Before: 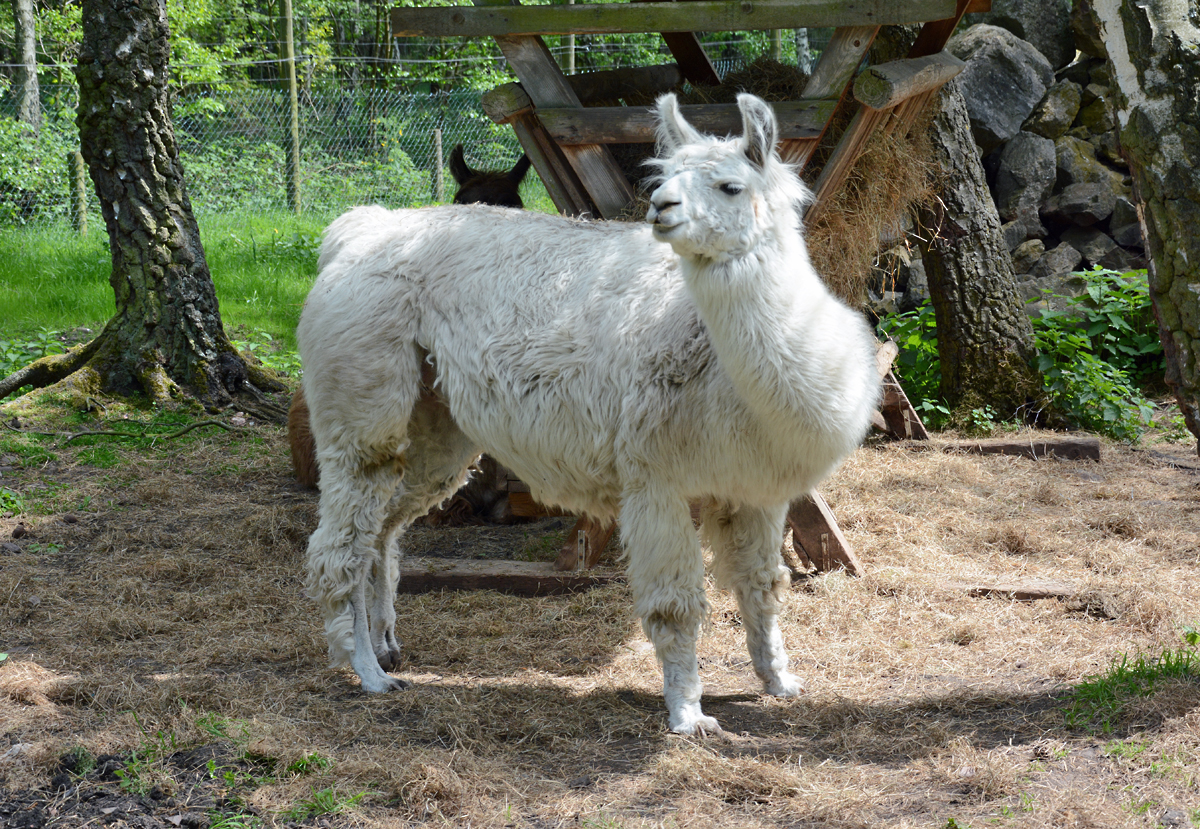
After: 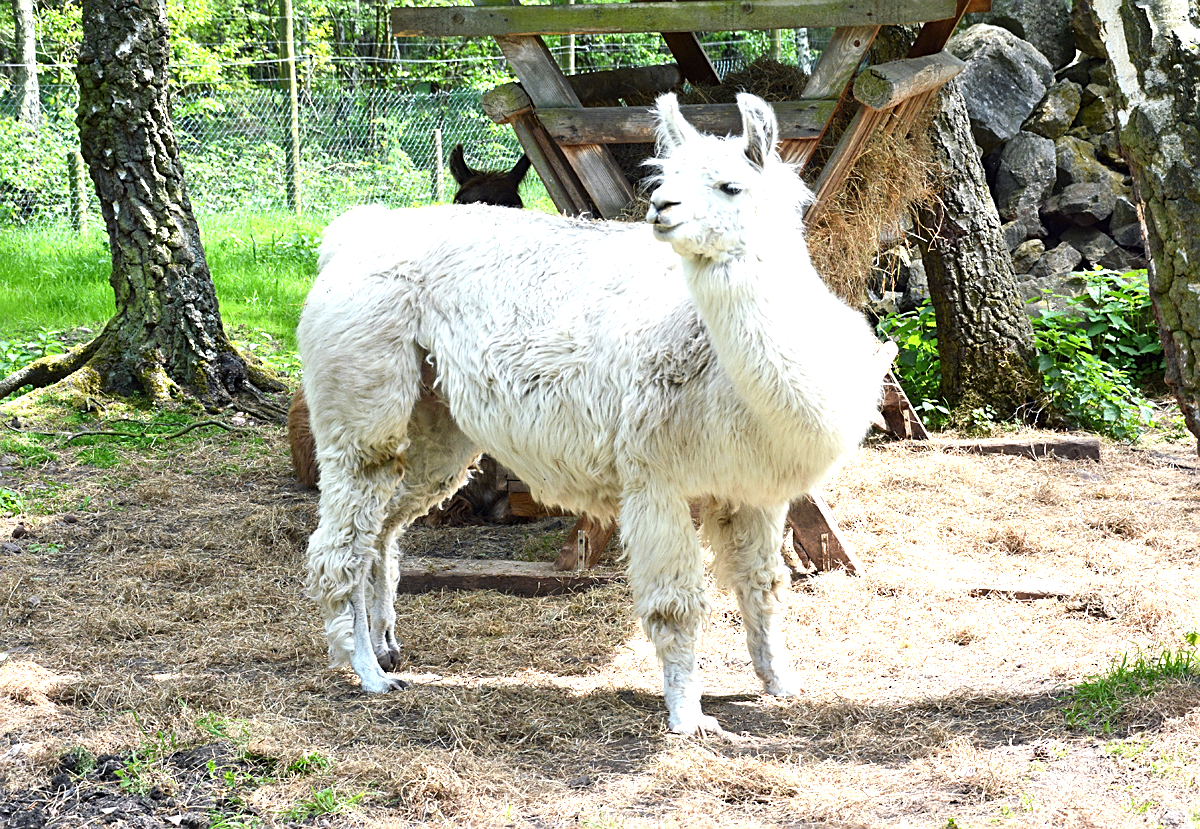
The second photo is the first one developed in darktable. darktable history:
exposure: black level correction 0, exposure 0.953 EV, compensate exposure bias true, compensate highlight preservation false
tone equalizer: -8 EV -0.392 EV, -7 EV -0.403 EV, -6 EV -0.336 EV, -5 EV -0.233 EV, -3 EV 0.208 EV, -2 EV 0.347 EV, -1 EV 0.402 EV, +0 EV 0.4 EV
sharpen: on, module defaults
